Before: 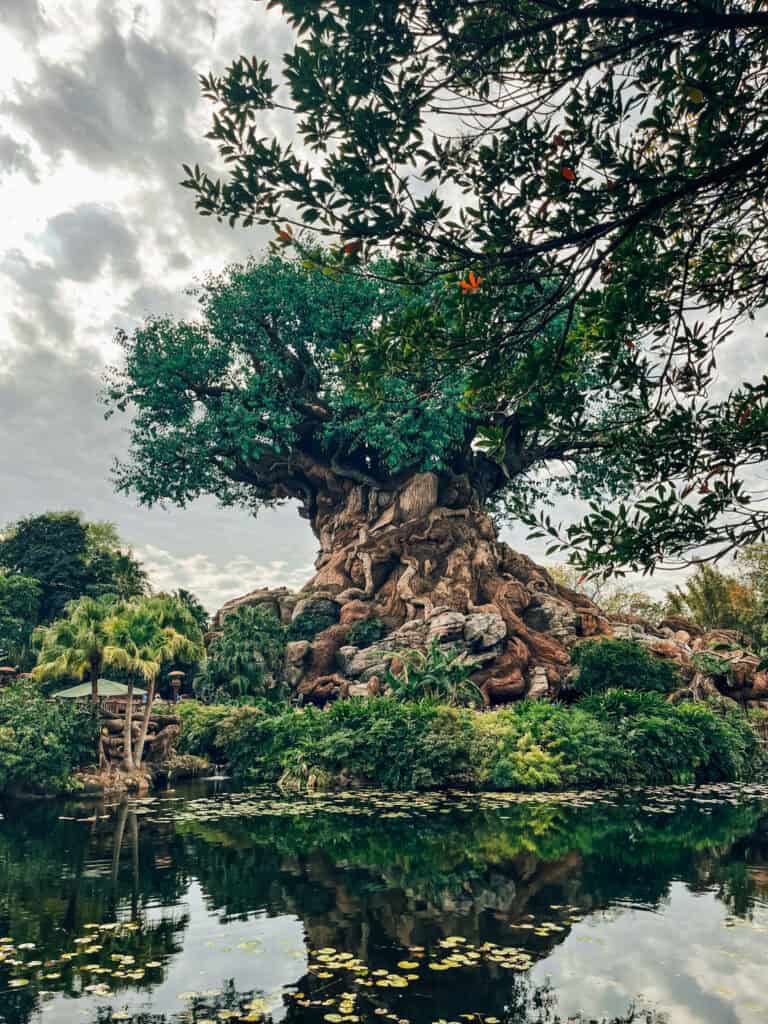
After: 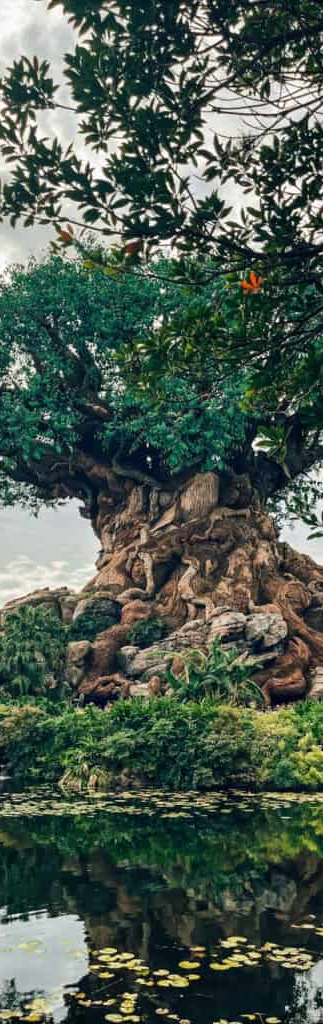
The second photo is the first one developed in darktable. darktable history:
tone equalizer: on, module defaults
crop: left 28.583%, right 29.231%
